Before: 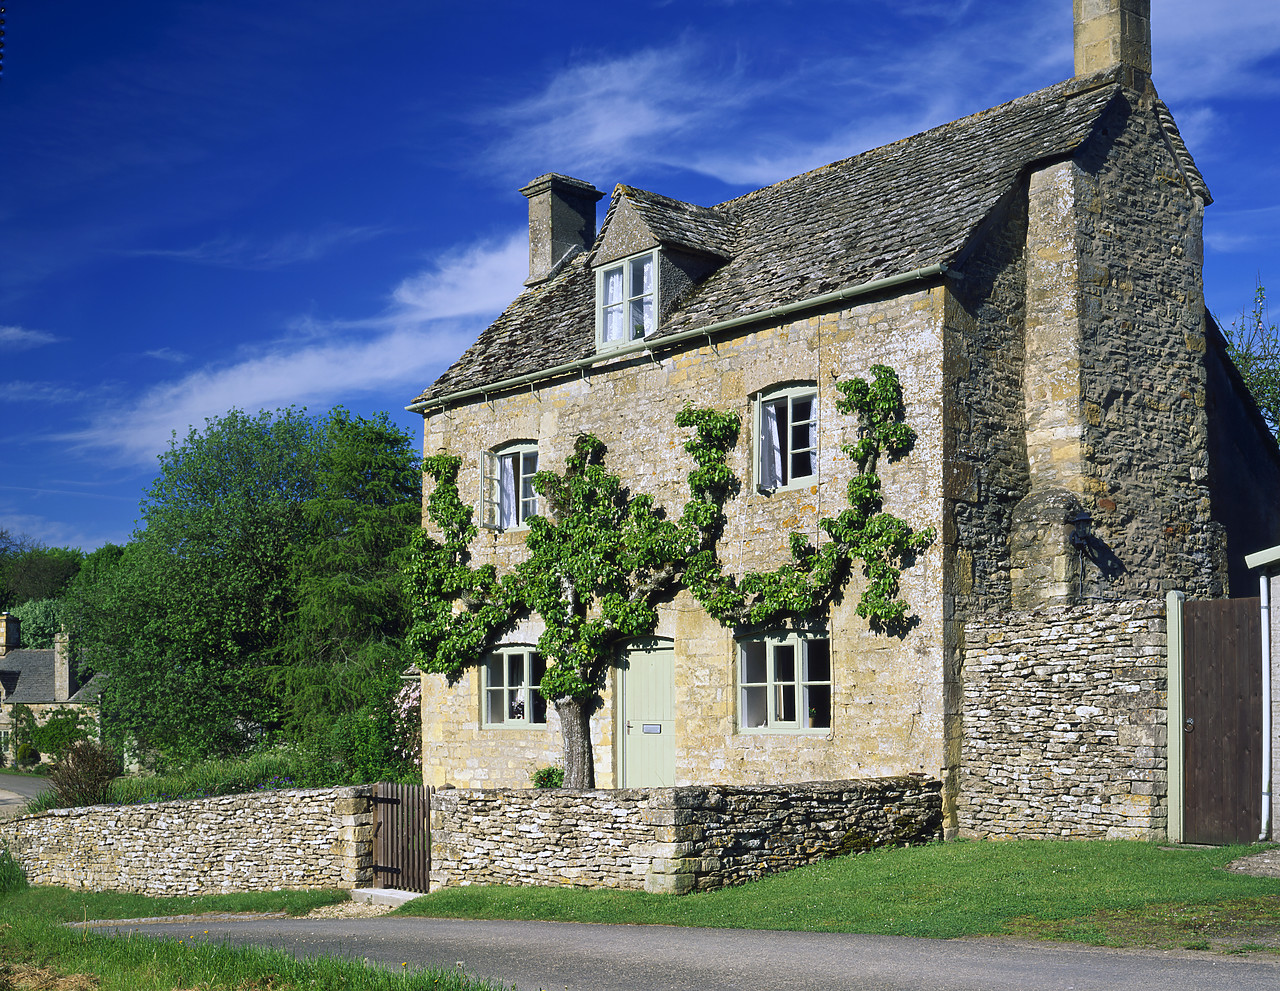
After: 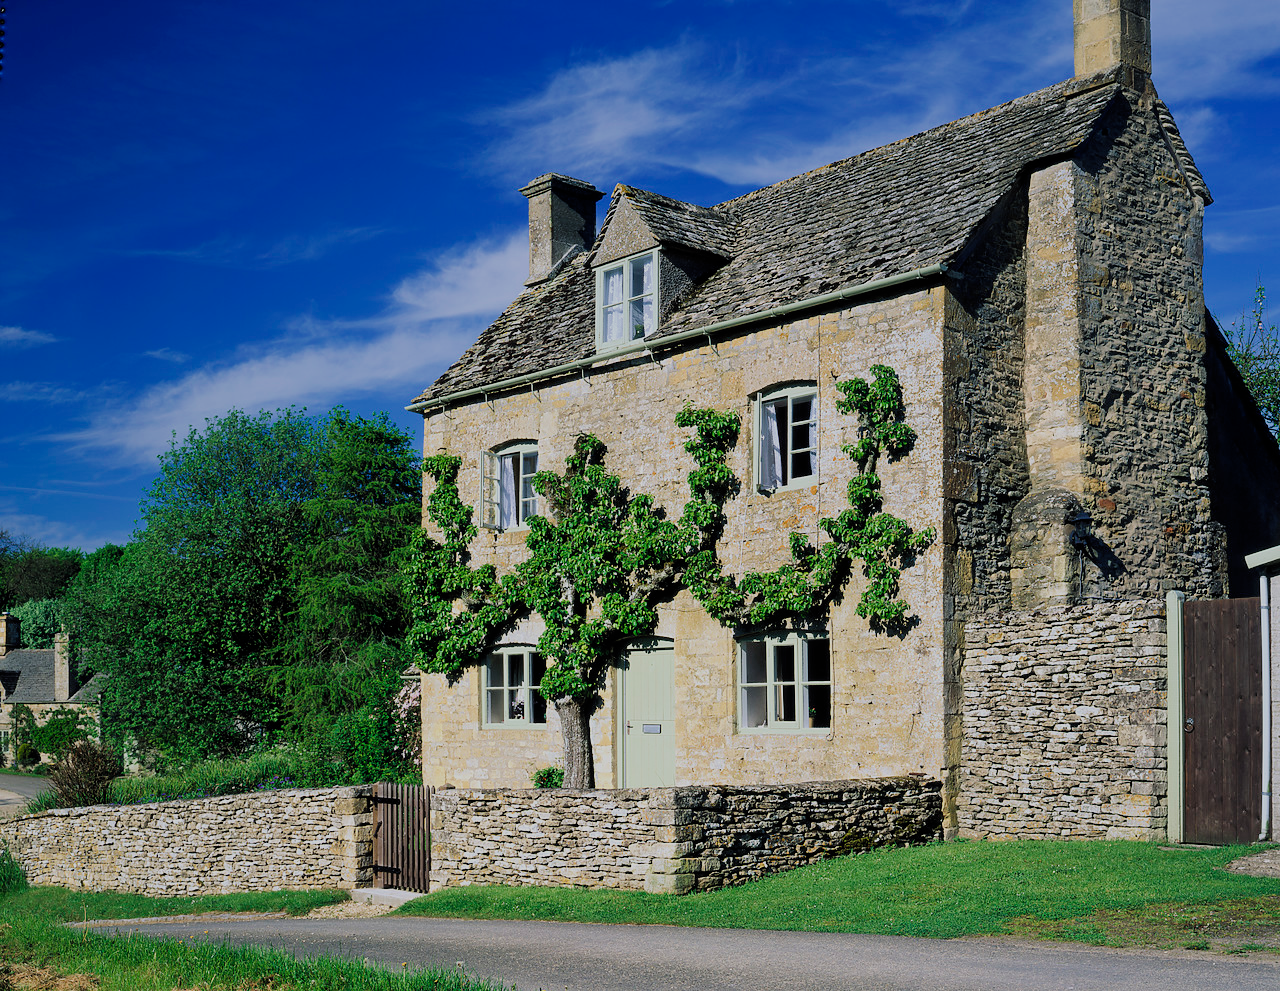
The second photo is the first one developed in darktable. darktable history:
filmic rgb: black relative exposure -7.29 EV, white relative exposure 5.05 EV, hardness 3.21, add noise in highlights 0.001, preserve chrominance max RGB, color science v3 (2019), use custom middle-gray values true, contrast in highlights soft
